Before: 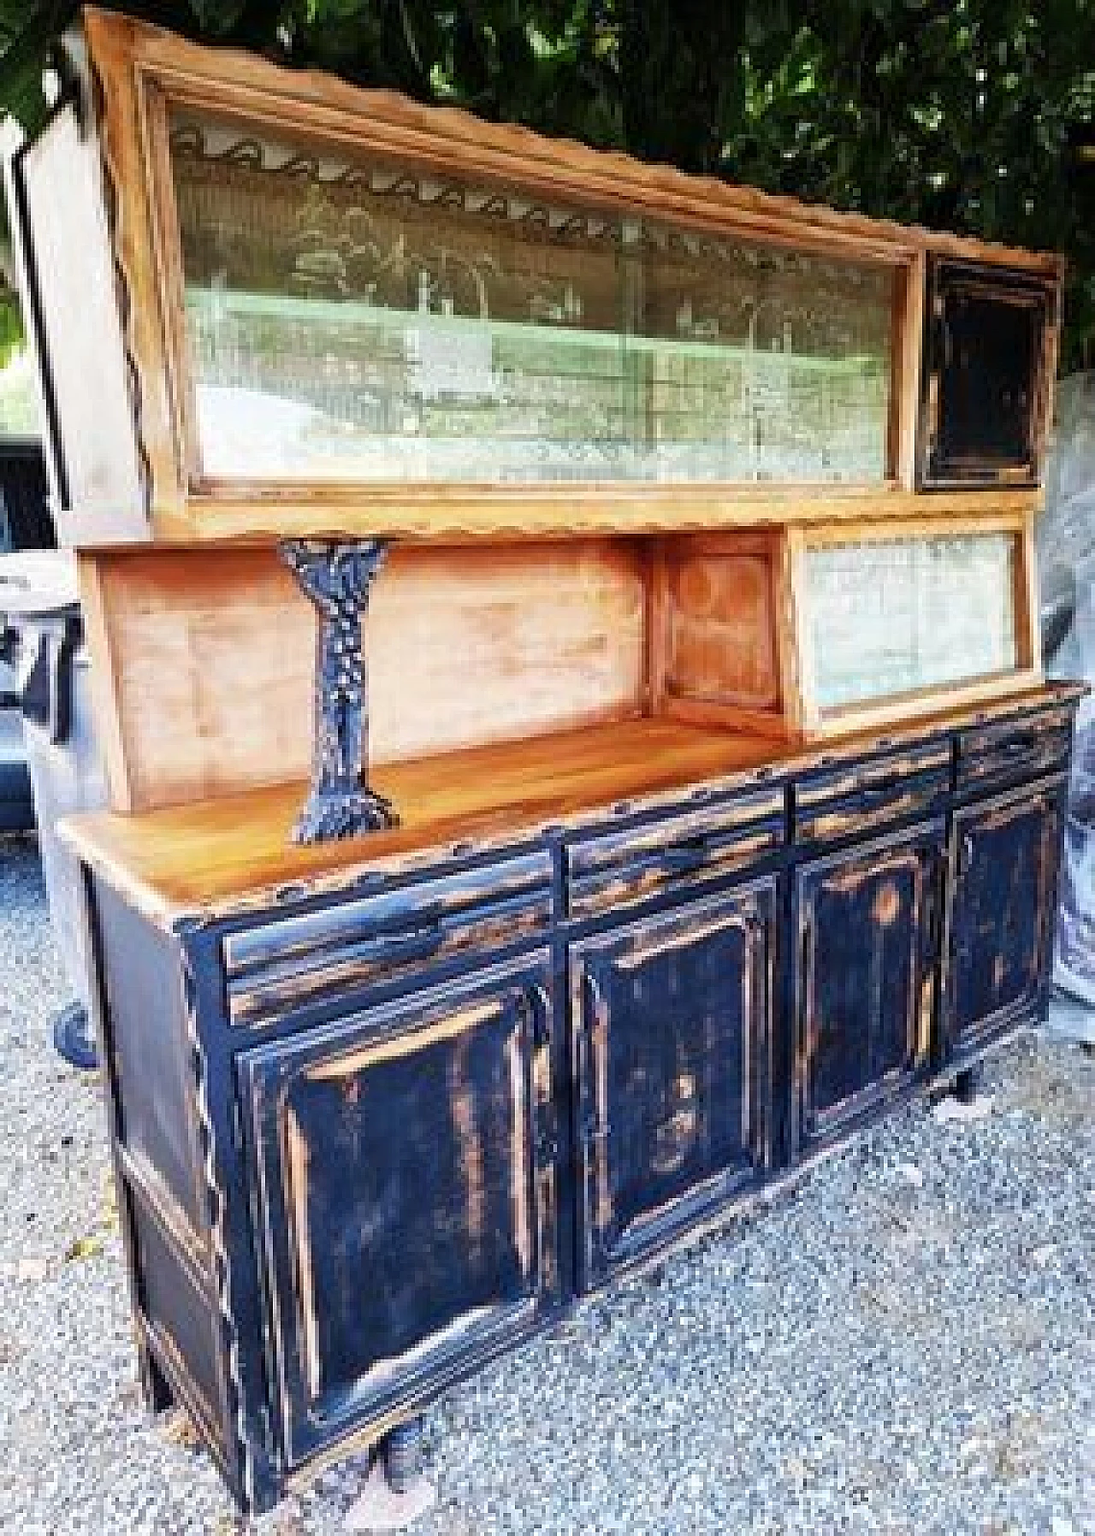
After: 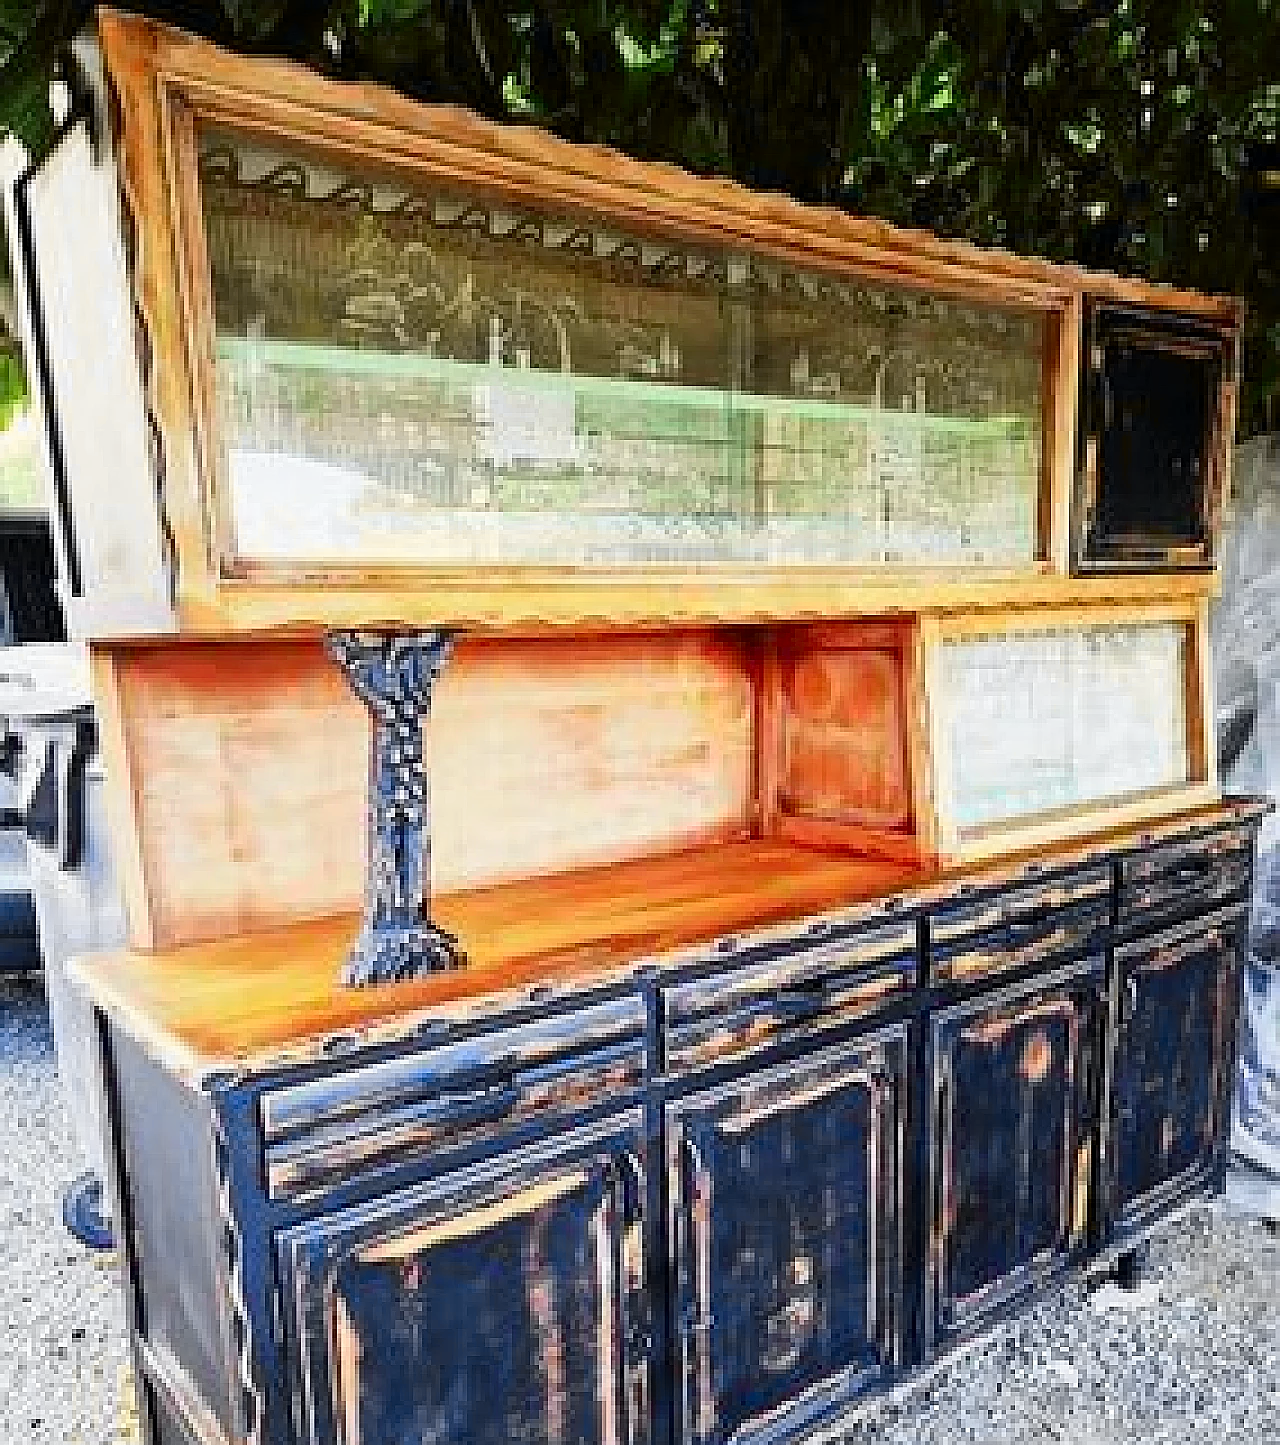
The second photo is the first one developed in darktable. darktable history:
crop: bottom 19.537%
sharpen: on, module defaults
tone curve: curves: ch0 [(0, 0) (0.071, 0.058) (0.266, 0.268) (0.498, 0.542) (0.766, 0.807) (1, 0.983)]; ch1 [(0, 0) (0.346, 0.307) (0.408, 0.387) (0.463, 0.465) (0.482, 0.493) (0.502, 0.499) (0.517, 0.505) (0.55, 0.554) (0.597, 0.61) (0.651, 0.698) (1, 1)]; ch2 [(0, 0) (0.346, 0.34) (0.434, 0.46) (0.485, 0.494) (0.5, 0.498) (0.509, 0.517) (0.526, 0.539) (0.583, 0.603) (0.625, 0.659) (1, 1)], color space Lab, independent channels, preserve colors none
